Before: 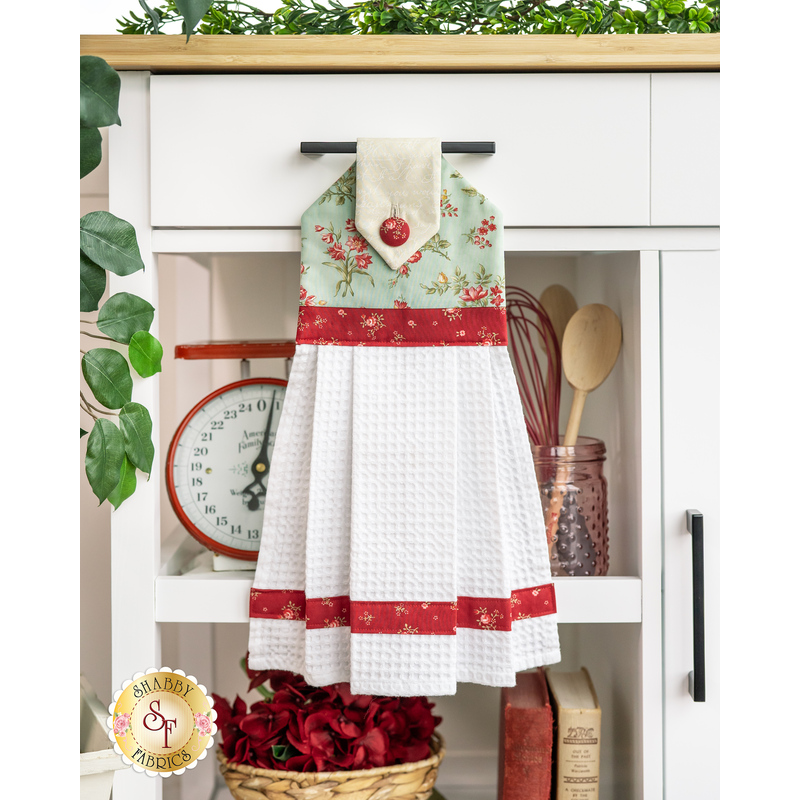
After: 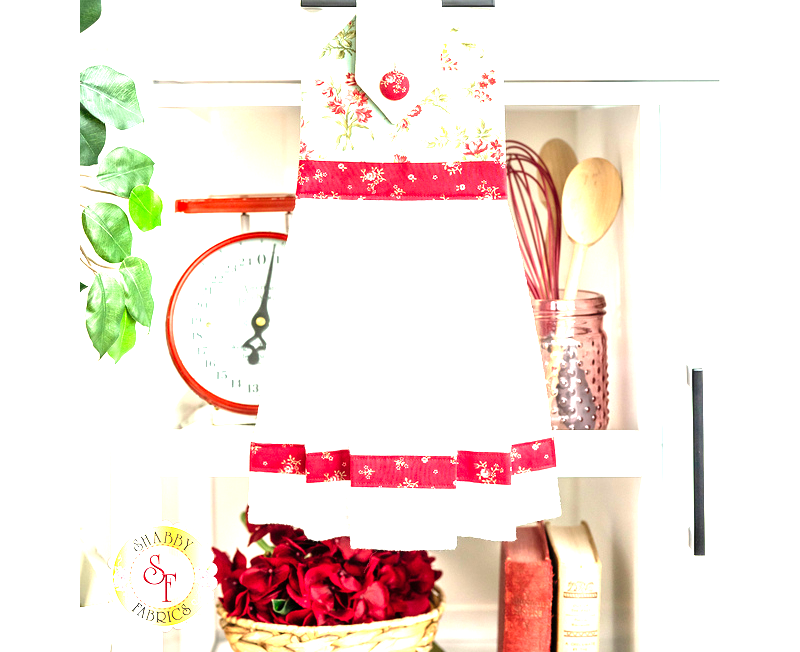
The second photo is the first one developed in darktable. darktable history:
levels: levels [0, 0.281, 0.562]
crop and rotate: top 18.425%
